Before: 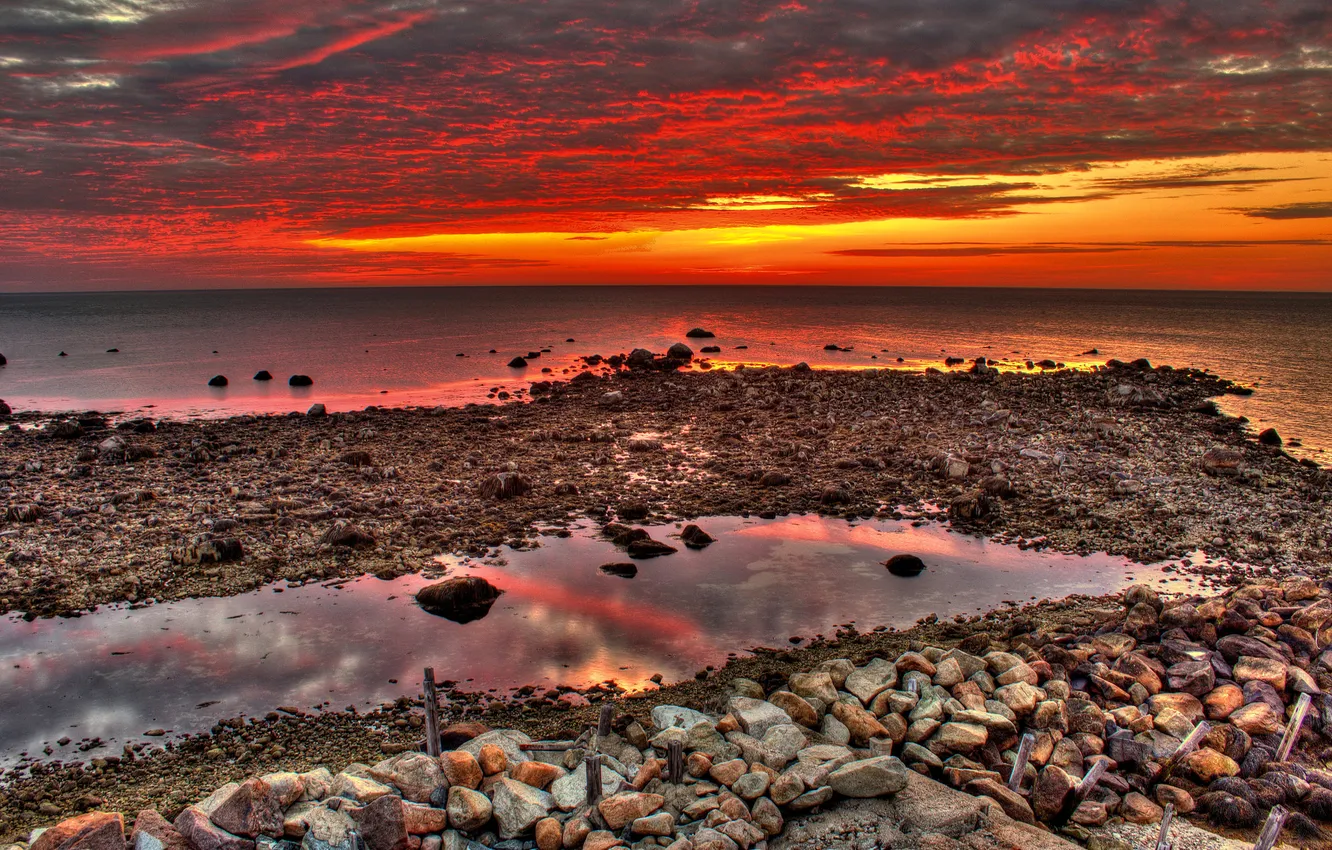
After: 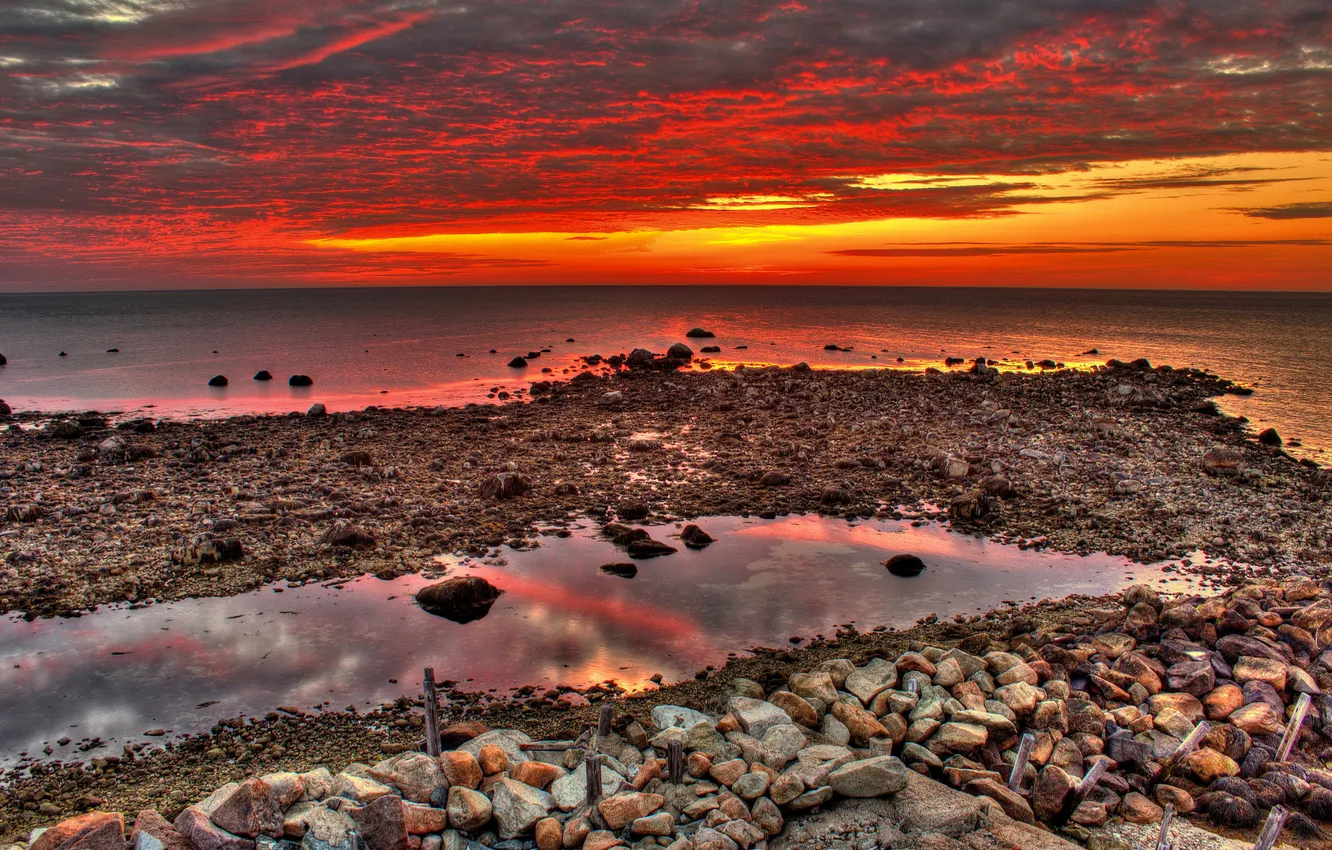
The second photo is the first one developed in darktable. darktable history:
shadows and highlights: shadows 25.74, highlights -23.36, highlights color adjustment 0.778%
